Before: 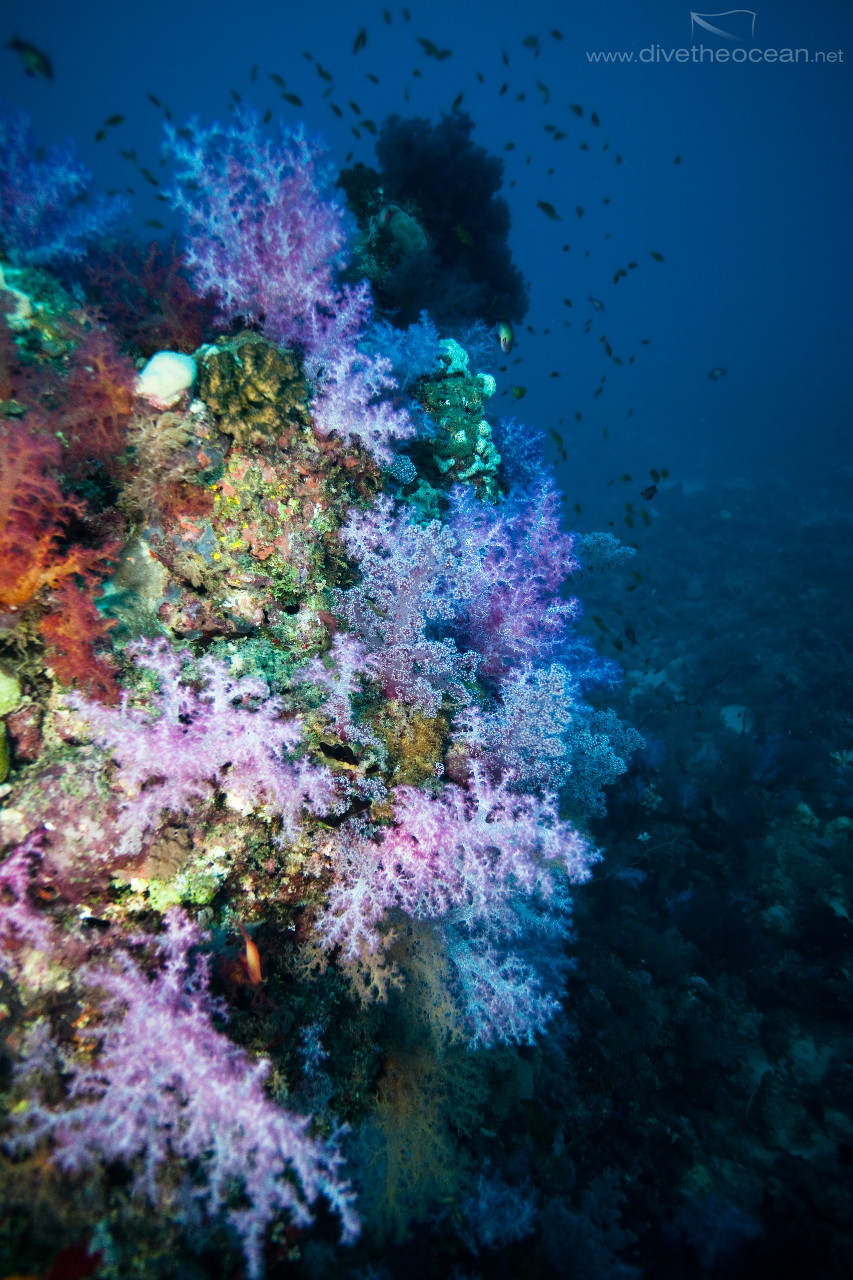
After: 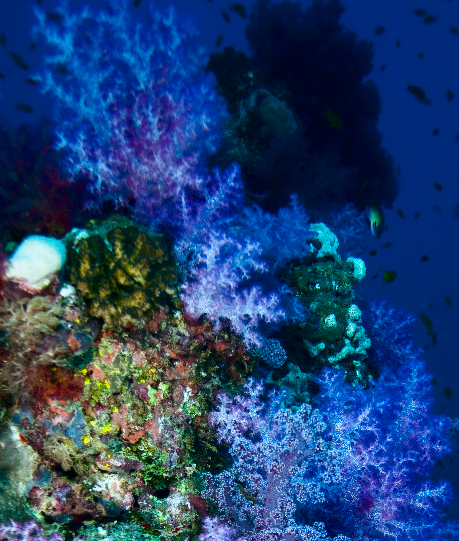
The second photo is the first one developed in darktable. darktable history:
crop: left 15.306%, top 9.065%, right 30.789%, bottom 48.638%
white balance: red 0.954, blue 1.079
contrast brightness saturation: brightness -0.25, saturation 0.2
shadows and highlights: shadows -30, highlights 30
